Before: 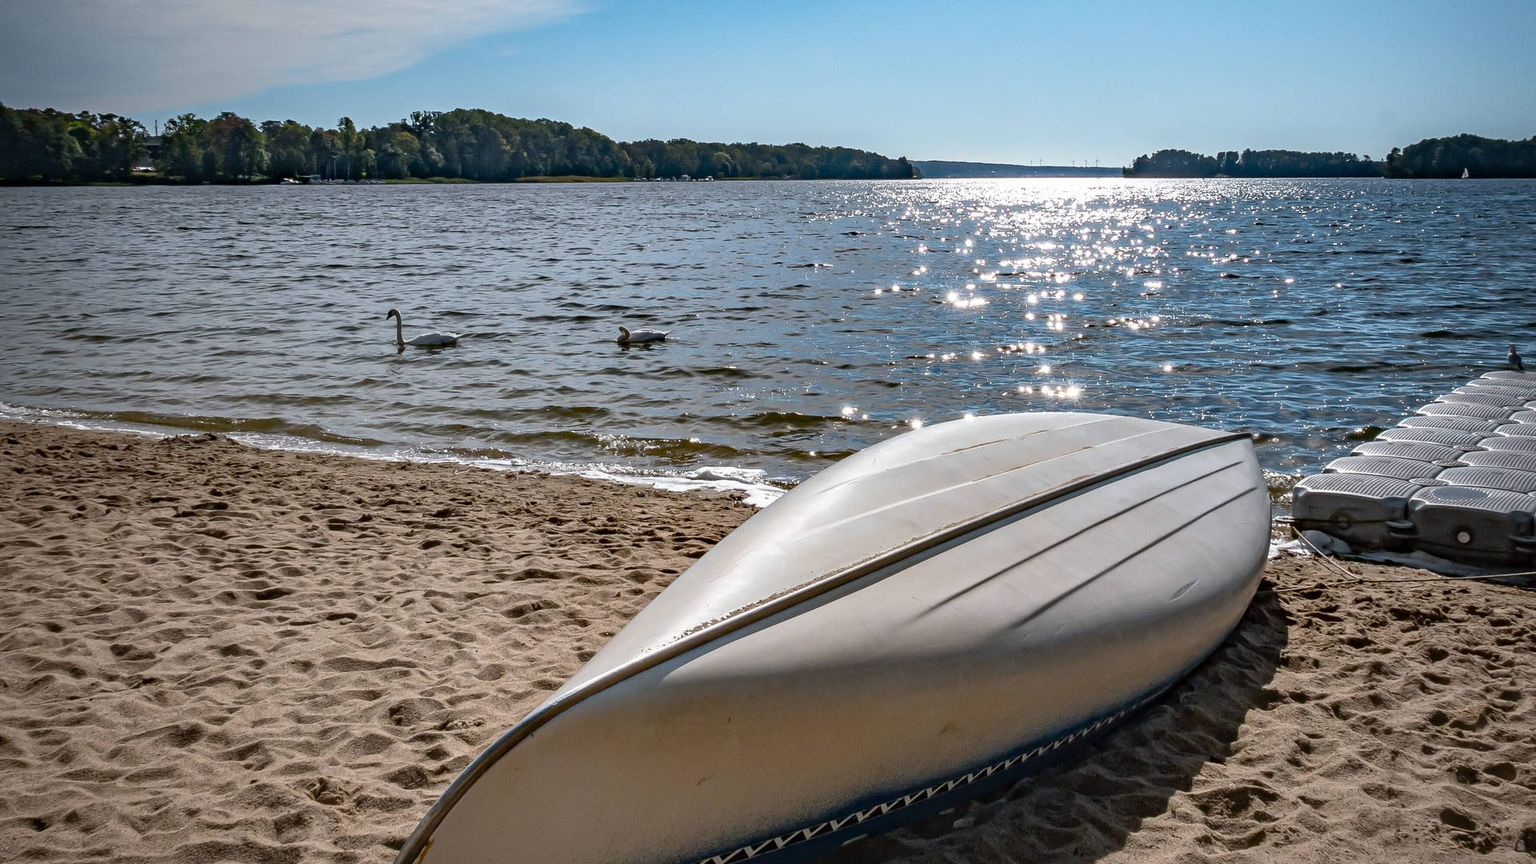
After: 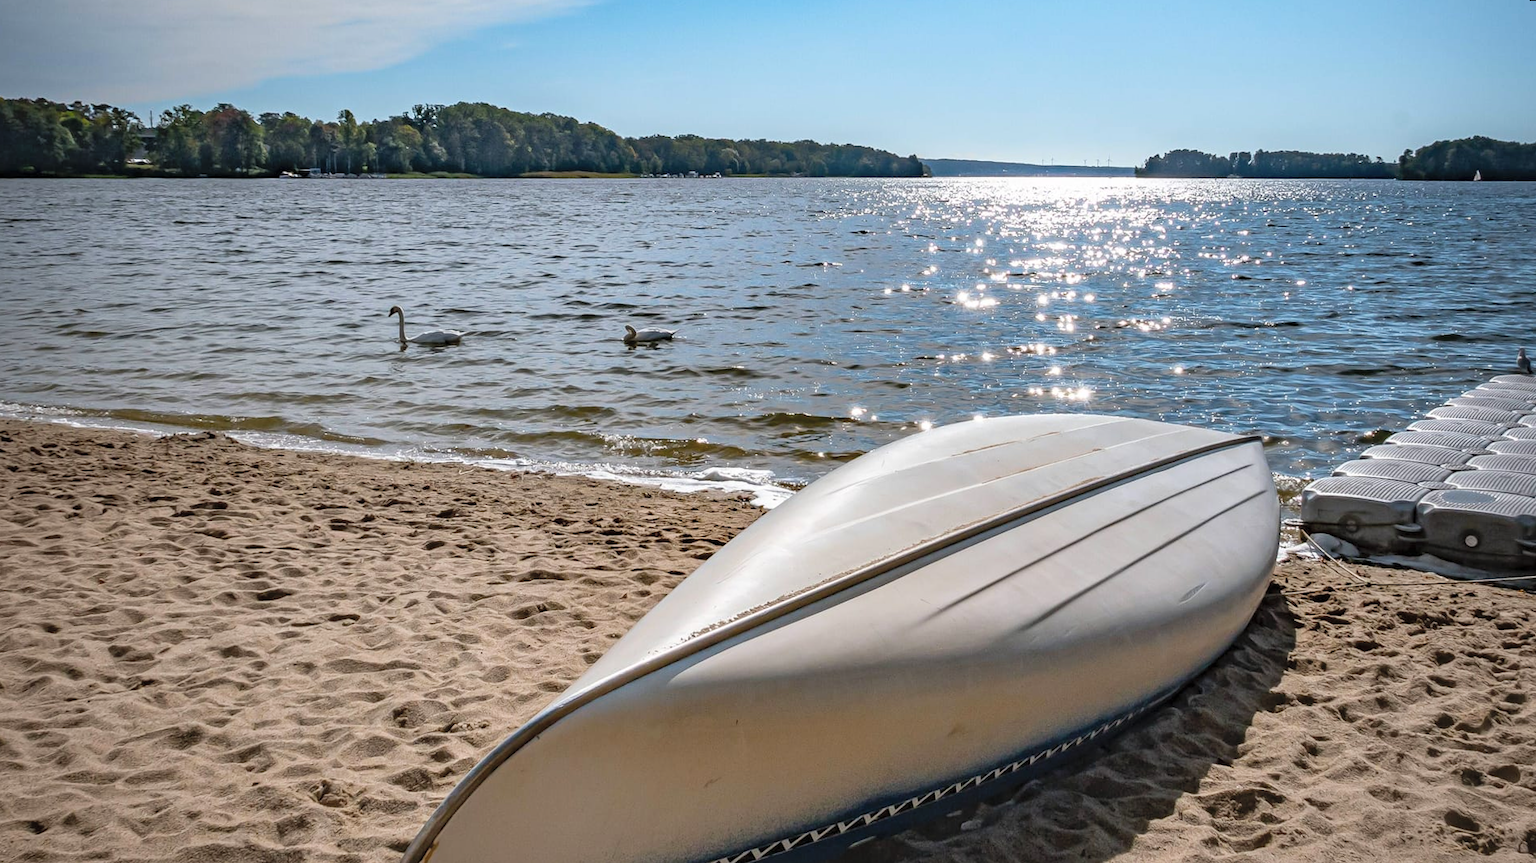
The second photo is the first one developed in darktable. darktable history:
rotate and perspective: rotation 0.174°, lens shift (vertical) 0.013, lens shift (horizontal) 0.019, shear 0.001, automatic cropping original format, crop left 0.007, crop right 0.991, crop top 0.016, crop bottom 0.997
contrast brightness saturation: brightness 0.13
color balance rgb: shadows fall-off 101%, linear chroma grading › mid-tones 7.63%, perceptual saturation grading › mid-tones 11.68%, mask middle-gray fulcrum 22.45%, global vibrance 10.11%, saturation formula JzAzBz (2021)
